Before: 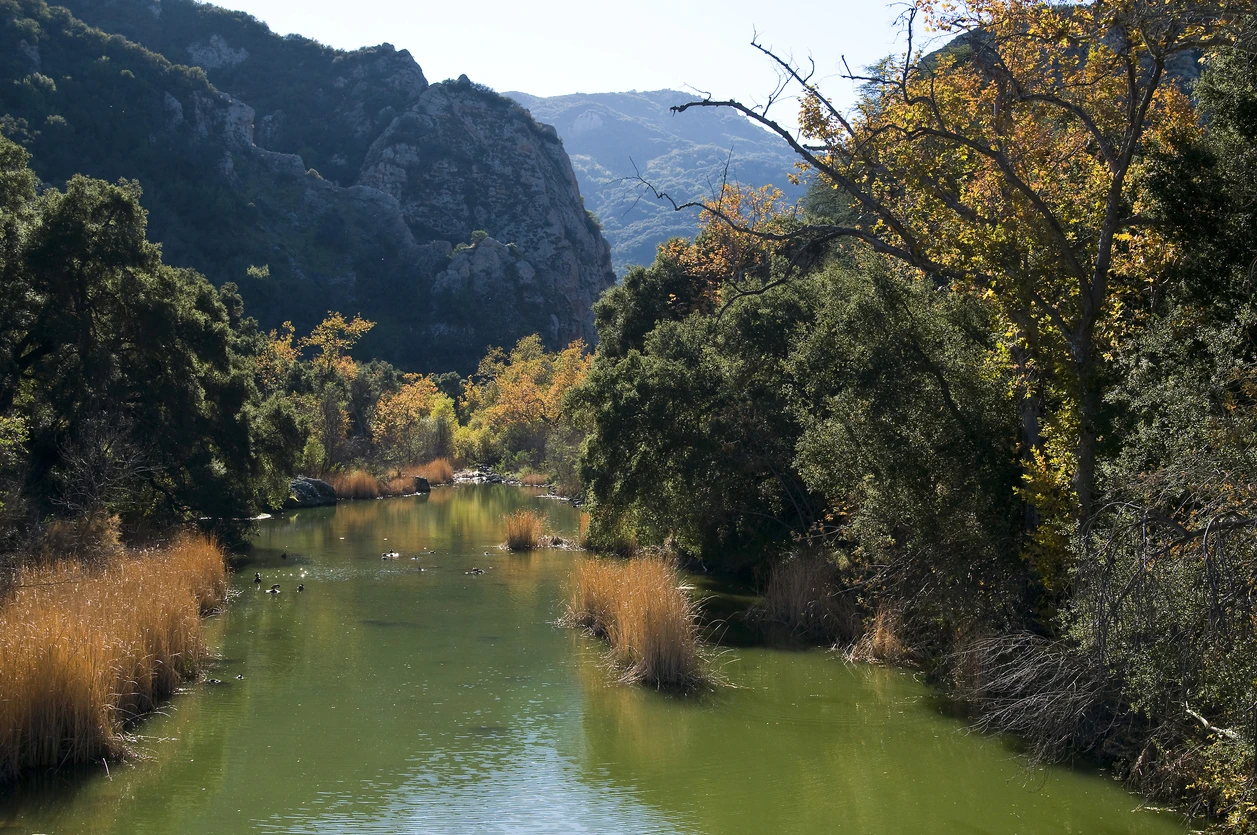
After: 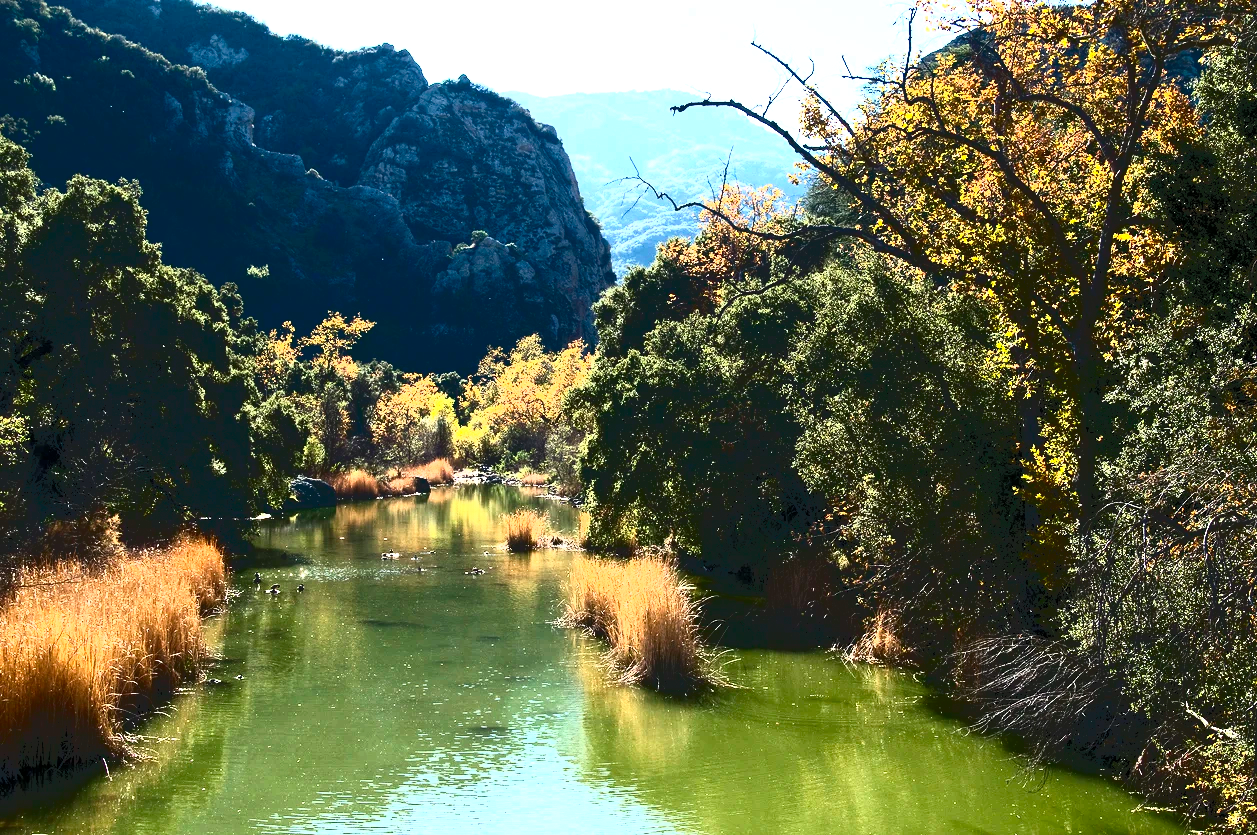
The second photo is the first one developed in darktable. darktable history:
exposure: exposure 1 EV, compensate highlight preservation false
tone curve: curves: ch0 [(0, 0) (0.003, 0.116) (0.011, 0.116) (0.025, 0.113) (0.044, 0.114) (0.069, 0.118) (0.1, 0.137) (0.136, 0.171) (0.177, 0.213) (0.224, 0.259) (0.277, 0.316) (0.335, 0.381) (0.399, 0.458) (0.468, 0.548) (0.543, 0.654) (0.623, 0.775) (0.709, 0.895) (0.801, 0.972) (0.898, 0.991) (1, 1)], color space Lab, independent channels, preserve colors none
contrast brightness saturation: contrast 0.237, brightness -0.225, saturation 0.138
